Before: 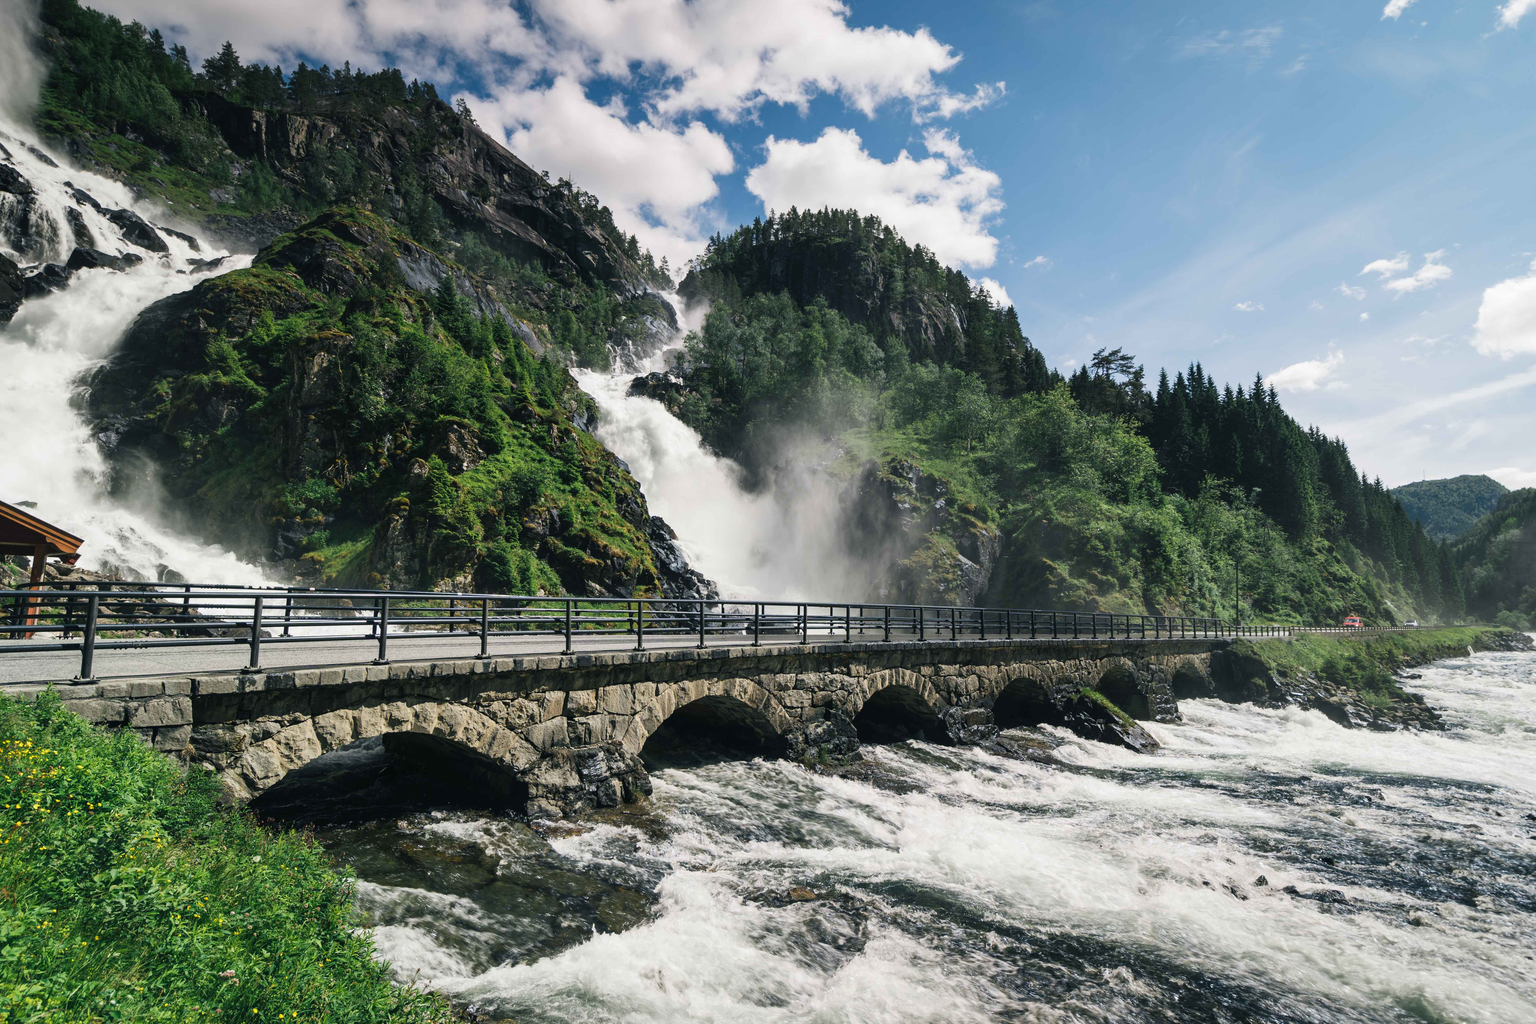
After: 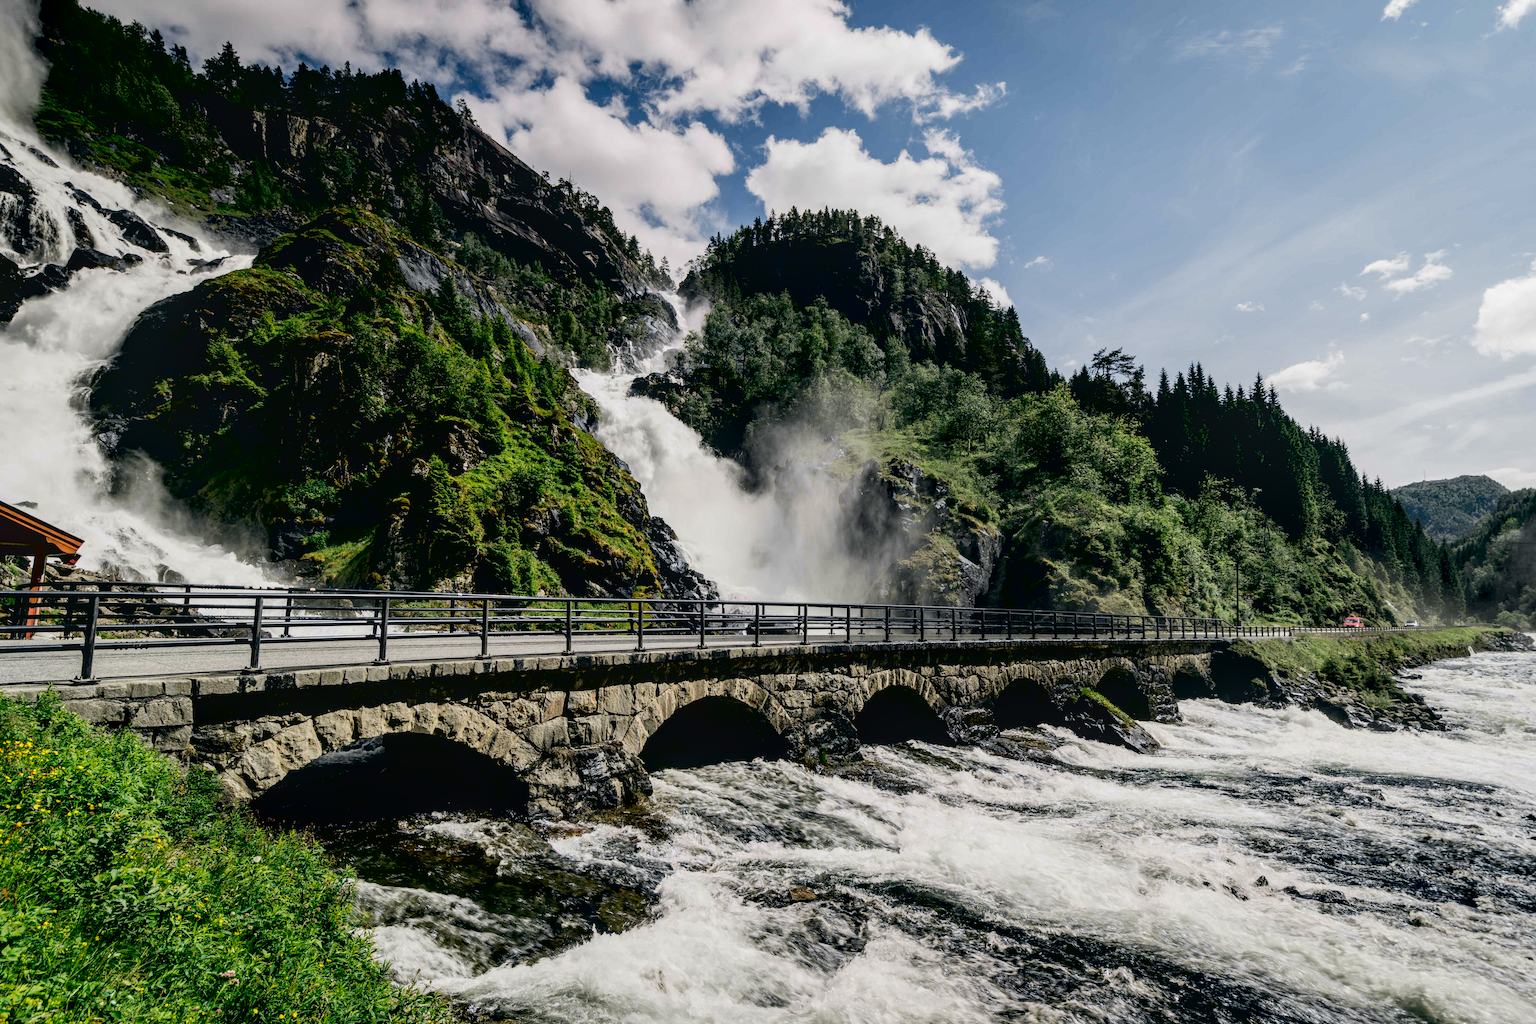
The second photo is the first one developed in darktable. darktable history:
tone curve: curves: ch0 [(0, 0.013) (0.036, 0.035) (0.274, 0.288) (0.504, 0.536) (0.844, 0.84) (1, 0.97)]; ch1 [(0, 0) (0.389, 0.403) (0.462, 0.48) (0.499, 0.5) (0.524, 0.529) (0.567, 0.603) (0.626, 0.651) (0.749, 0.781) (1, 1)]; ch2 [(0, 0) (0.464, 0.478) (0.5, 0.501) (0.533, 0.539) (0.599, 0.6) (0.704, 0.732) (1, 1)], color space Lab, independent channels, preserve colors none
exposure: black level correction 0.029, exposure -0.073 EV, compensate highlight preservation false
local contrast: on, module defaults
